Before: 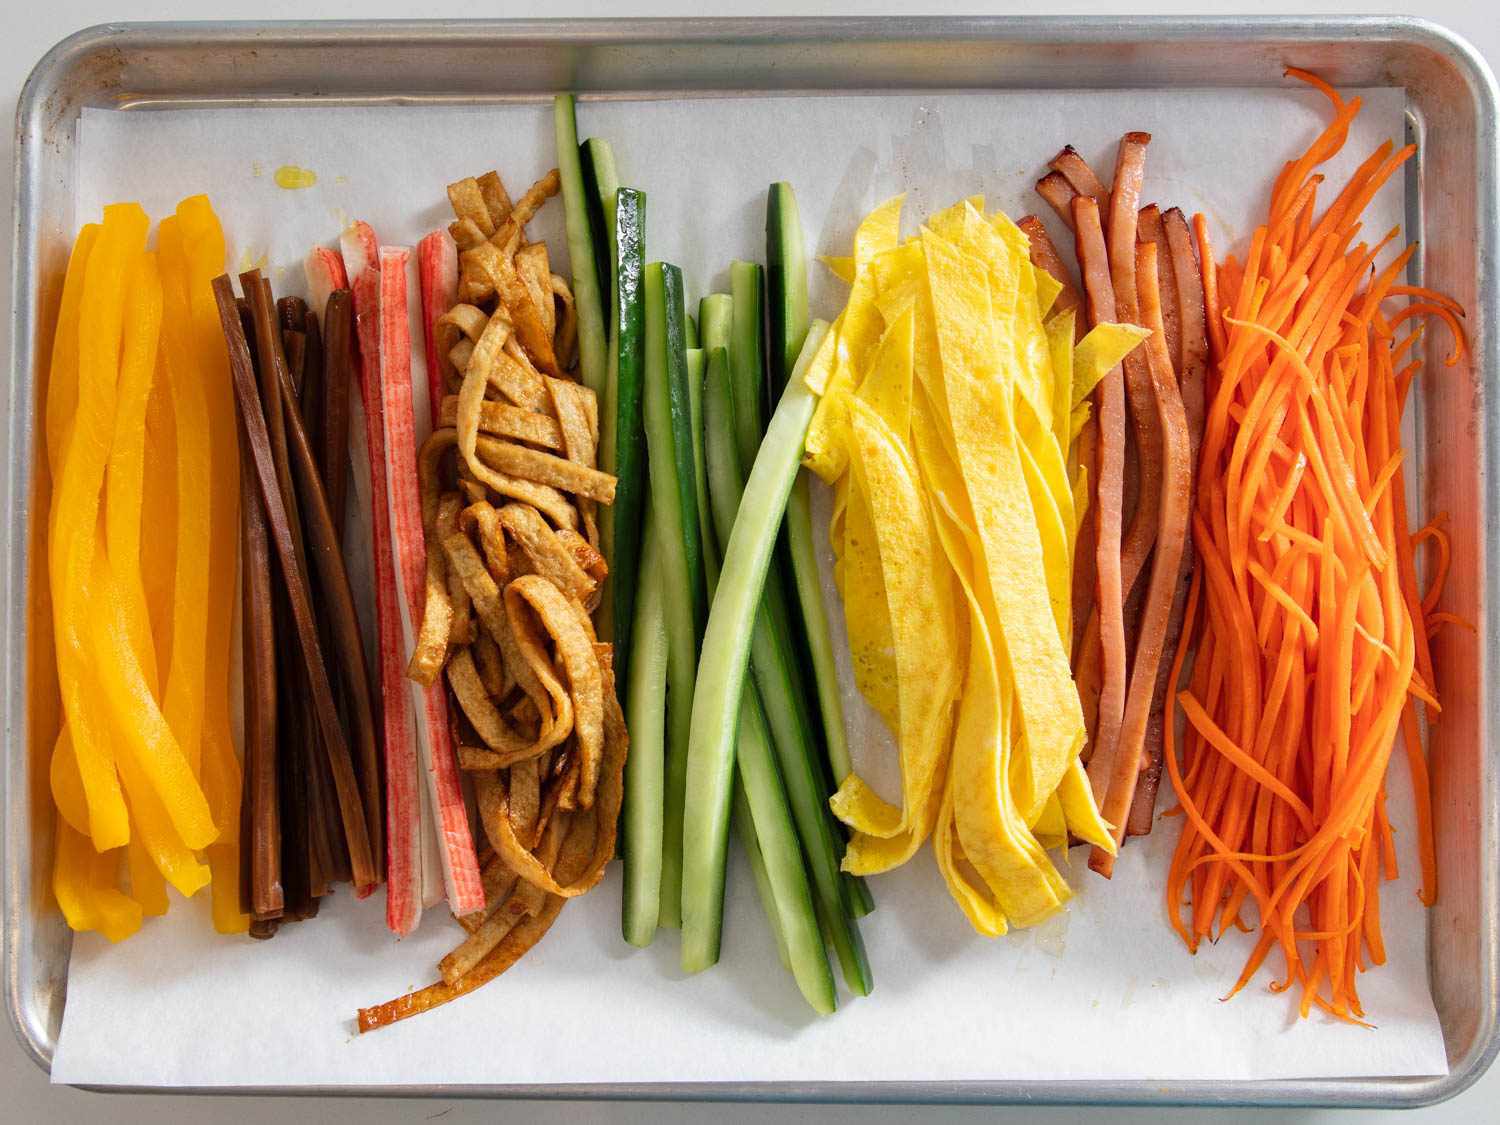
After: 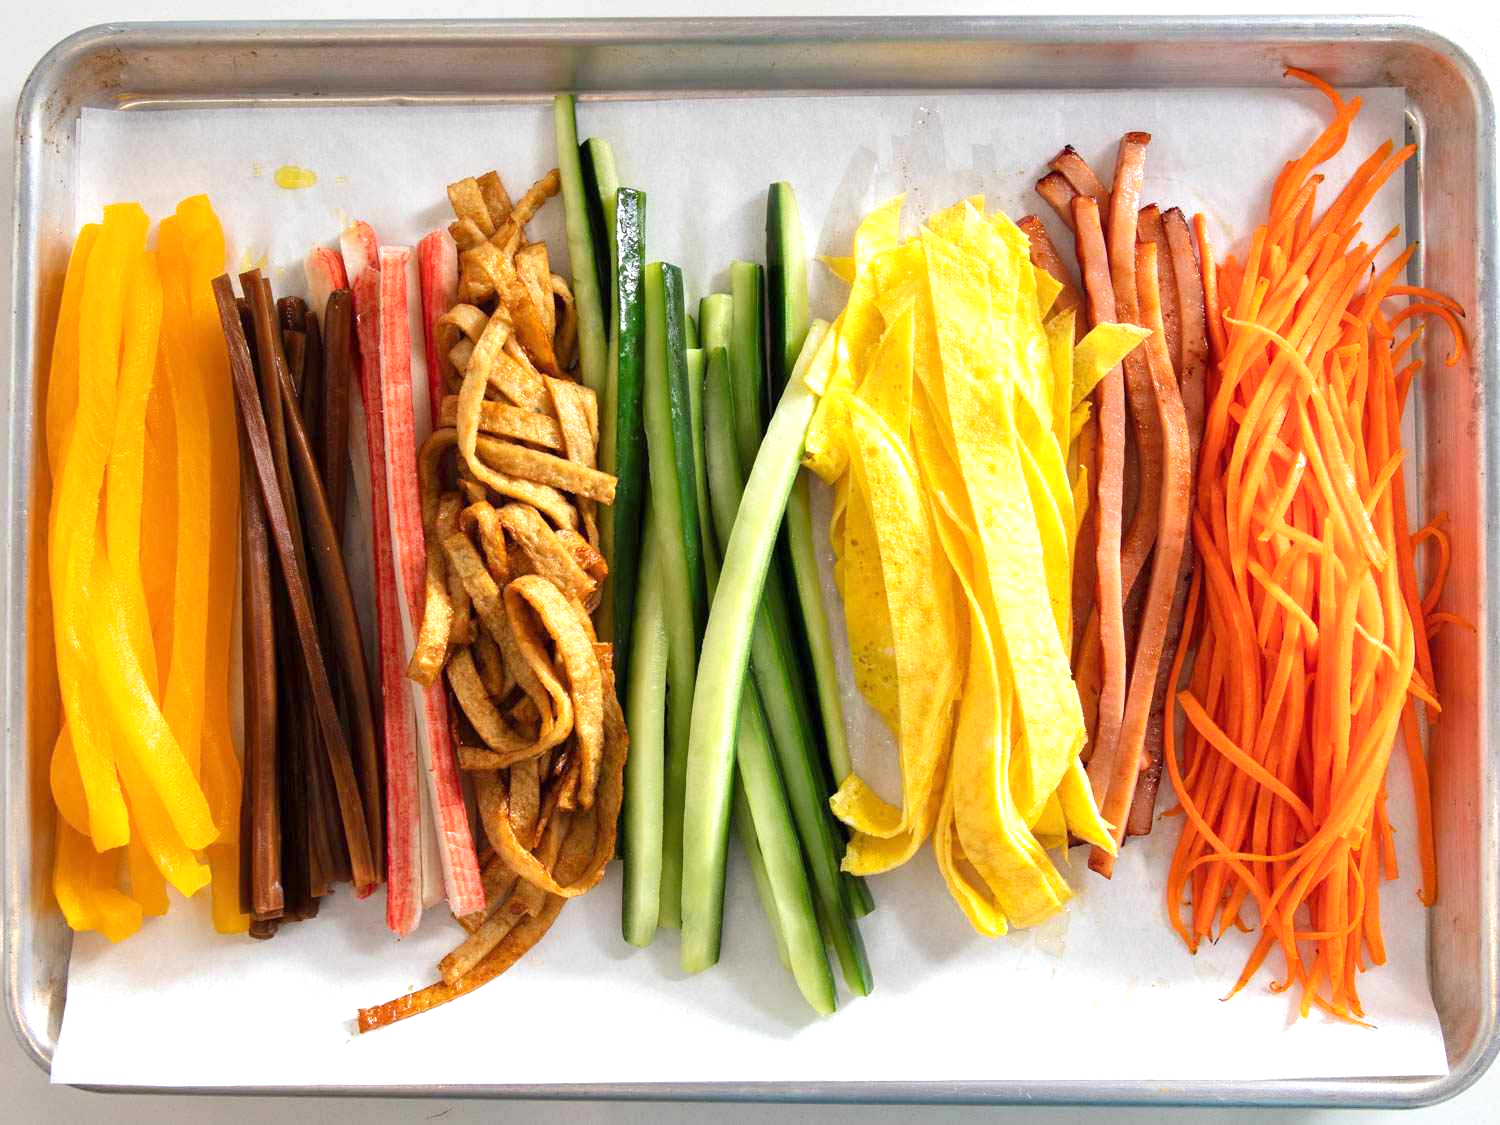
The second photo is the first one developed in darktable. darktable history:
exposure: exposure 0.556 EV, compensate highlight preservation false
